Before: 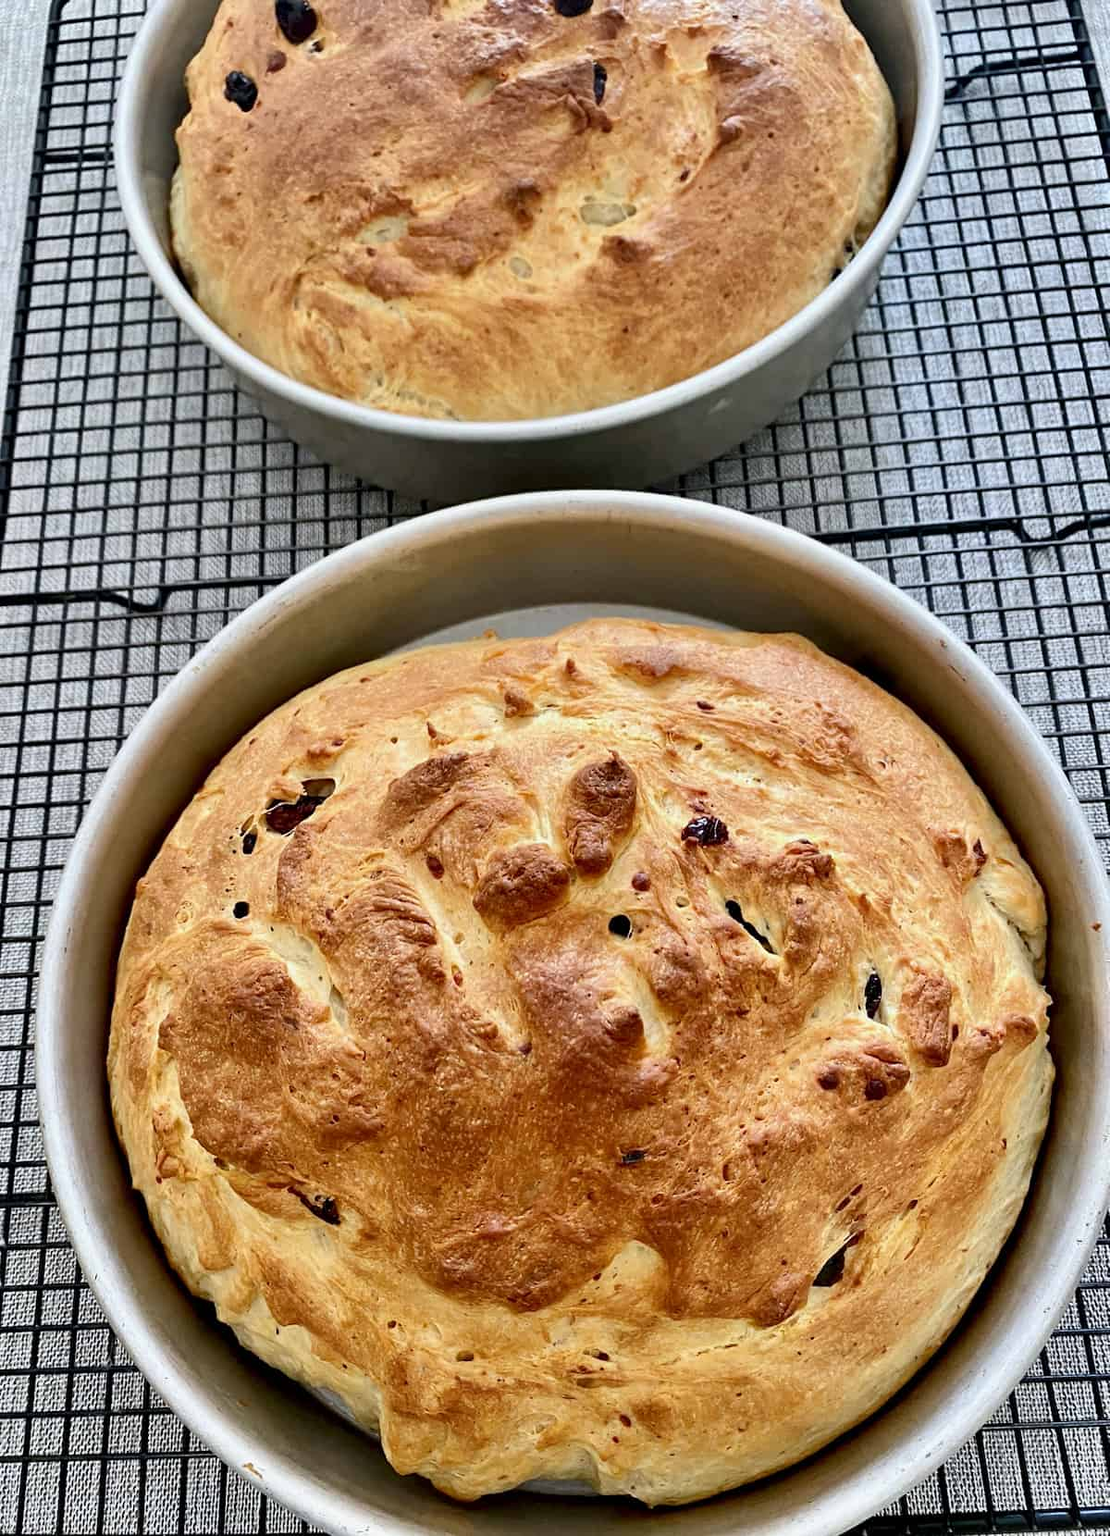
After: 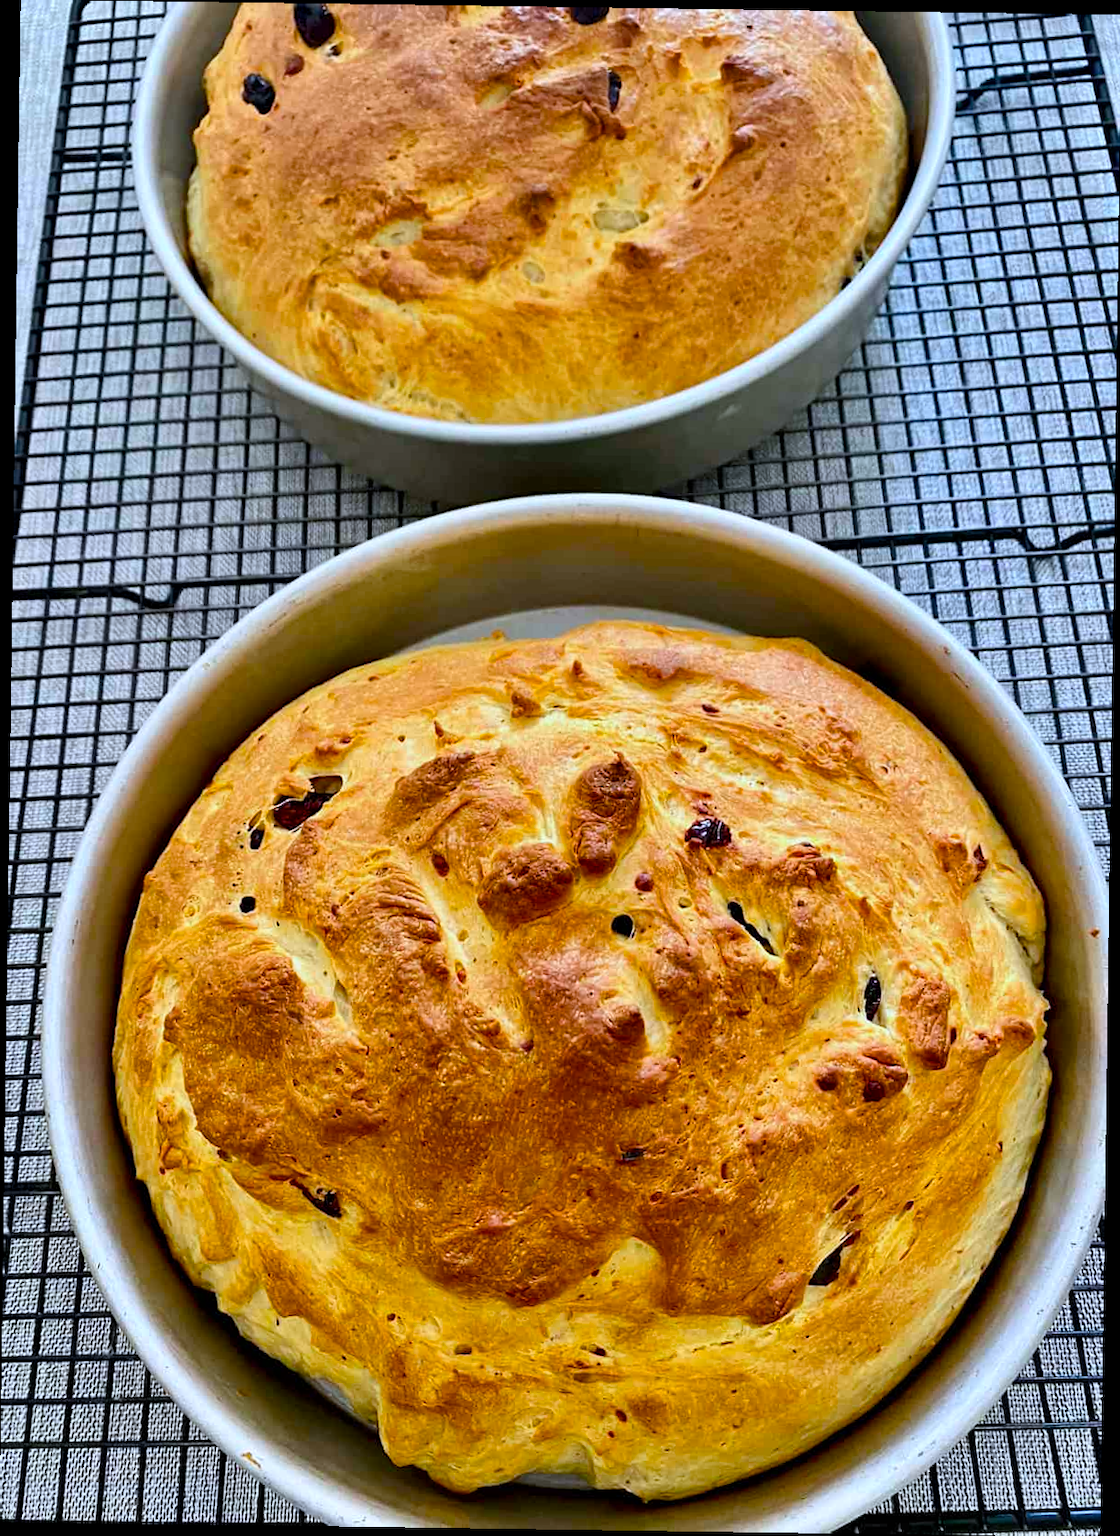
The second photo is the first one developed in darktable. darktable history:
rotate and perspective: rotation 0.8°, automatic cropping off
white balance: red 0.967, blue 1.049
color balance rgb: linear chroma grading › global chroma 15%, perceptual saturation grading › global saturation 30%
color contrast: green-magenta contrast 1.1, blue-yellow contrast 1.1, unbound 0
